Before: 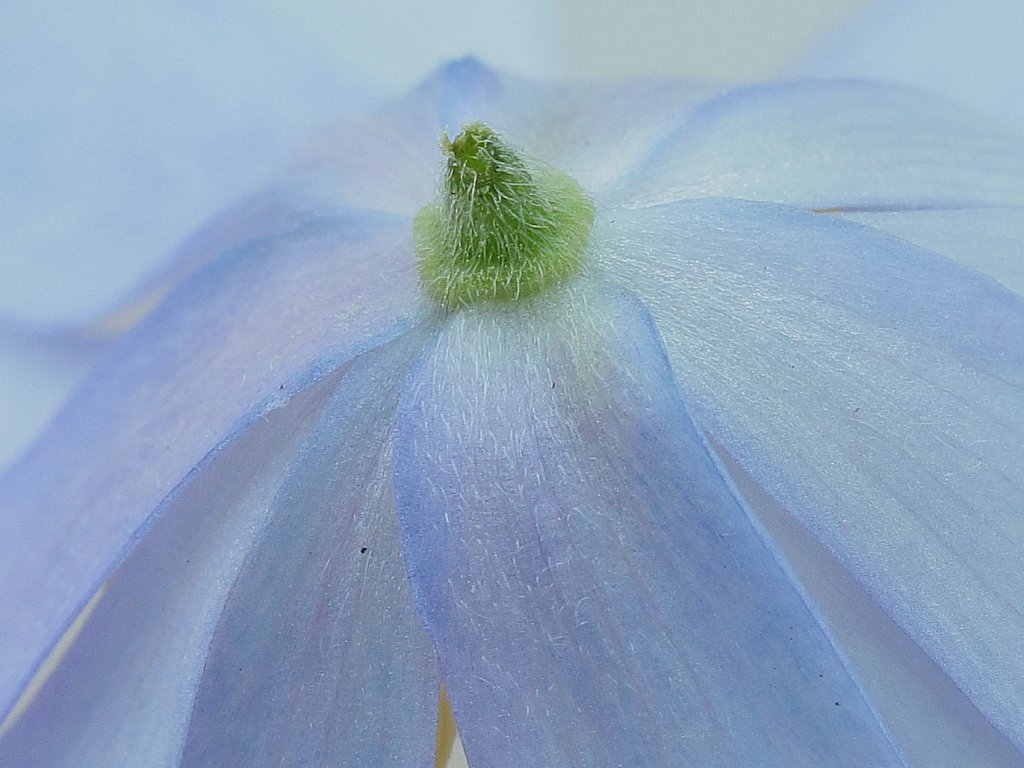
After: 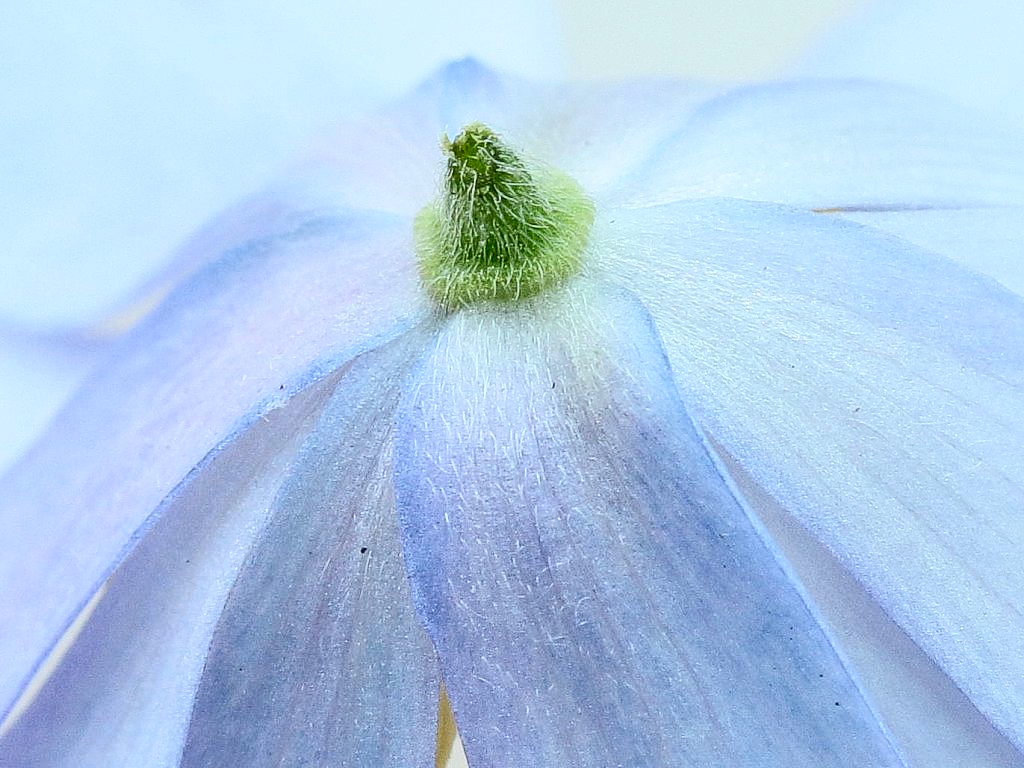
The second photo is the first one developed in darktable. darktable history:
local contrast: on, module defaults
contrast brightness saturation: contrast 0.406, brightness 0.113, saturation 0.209
